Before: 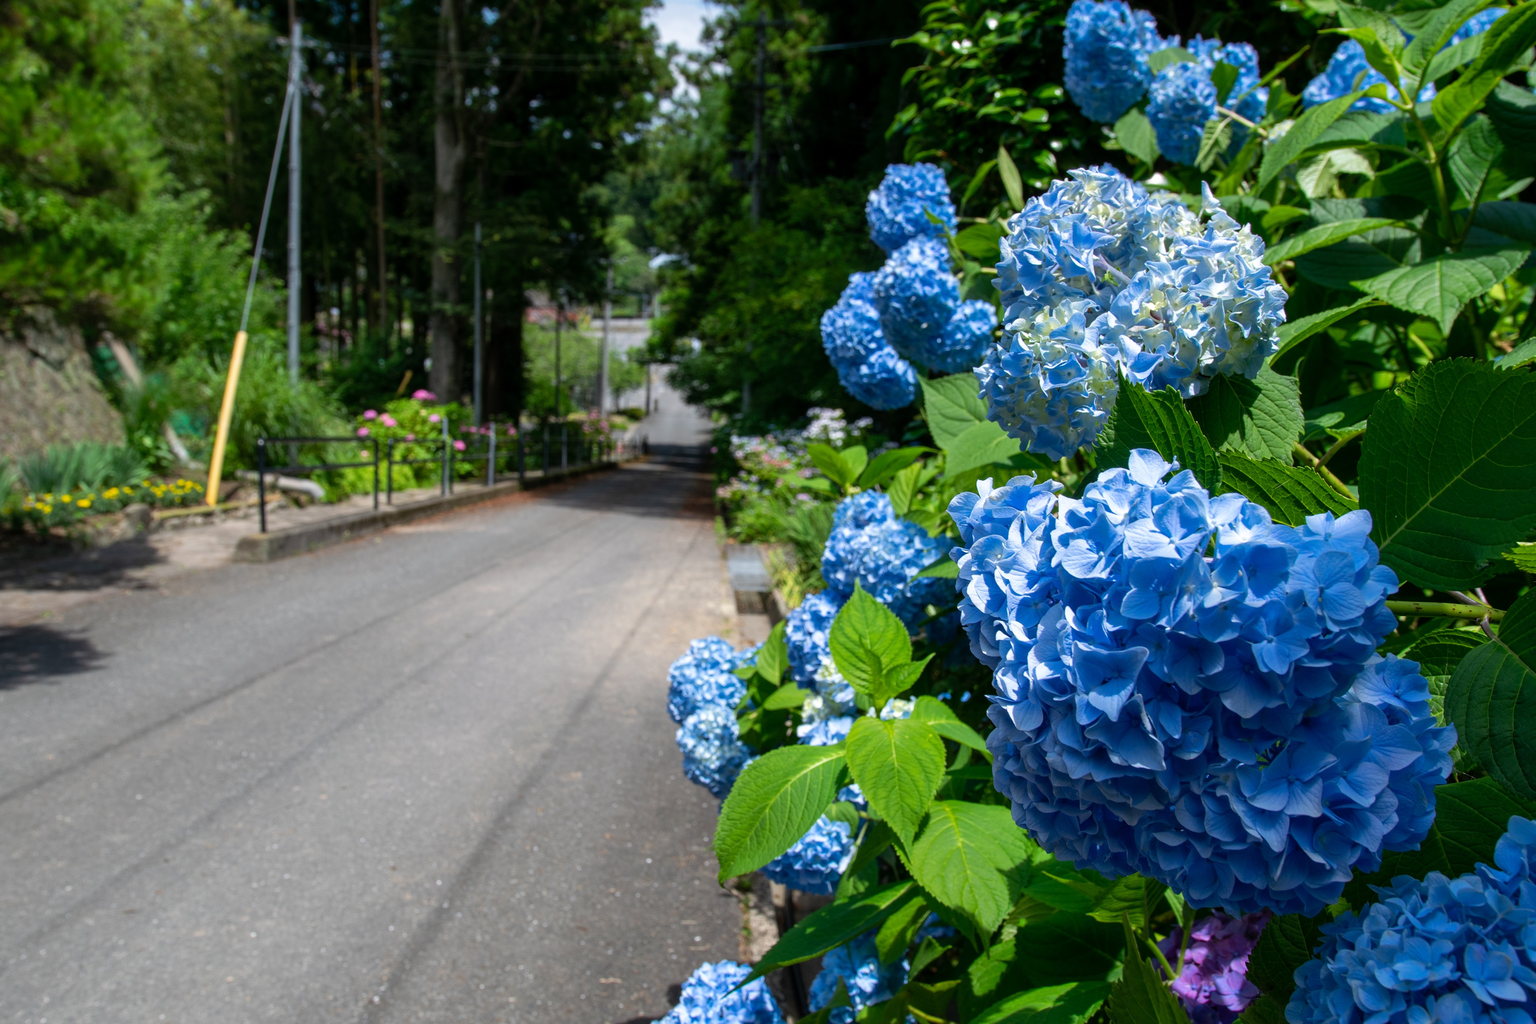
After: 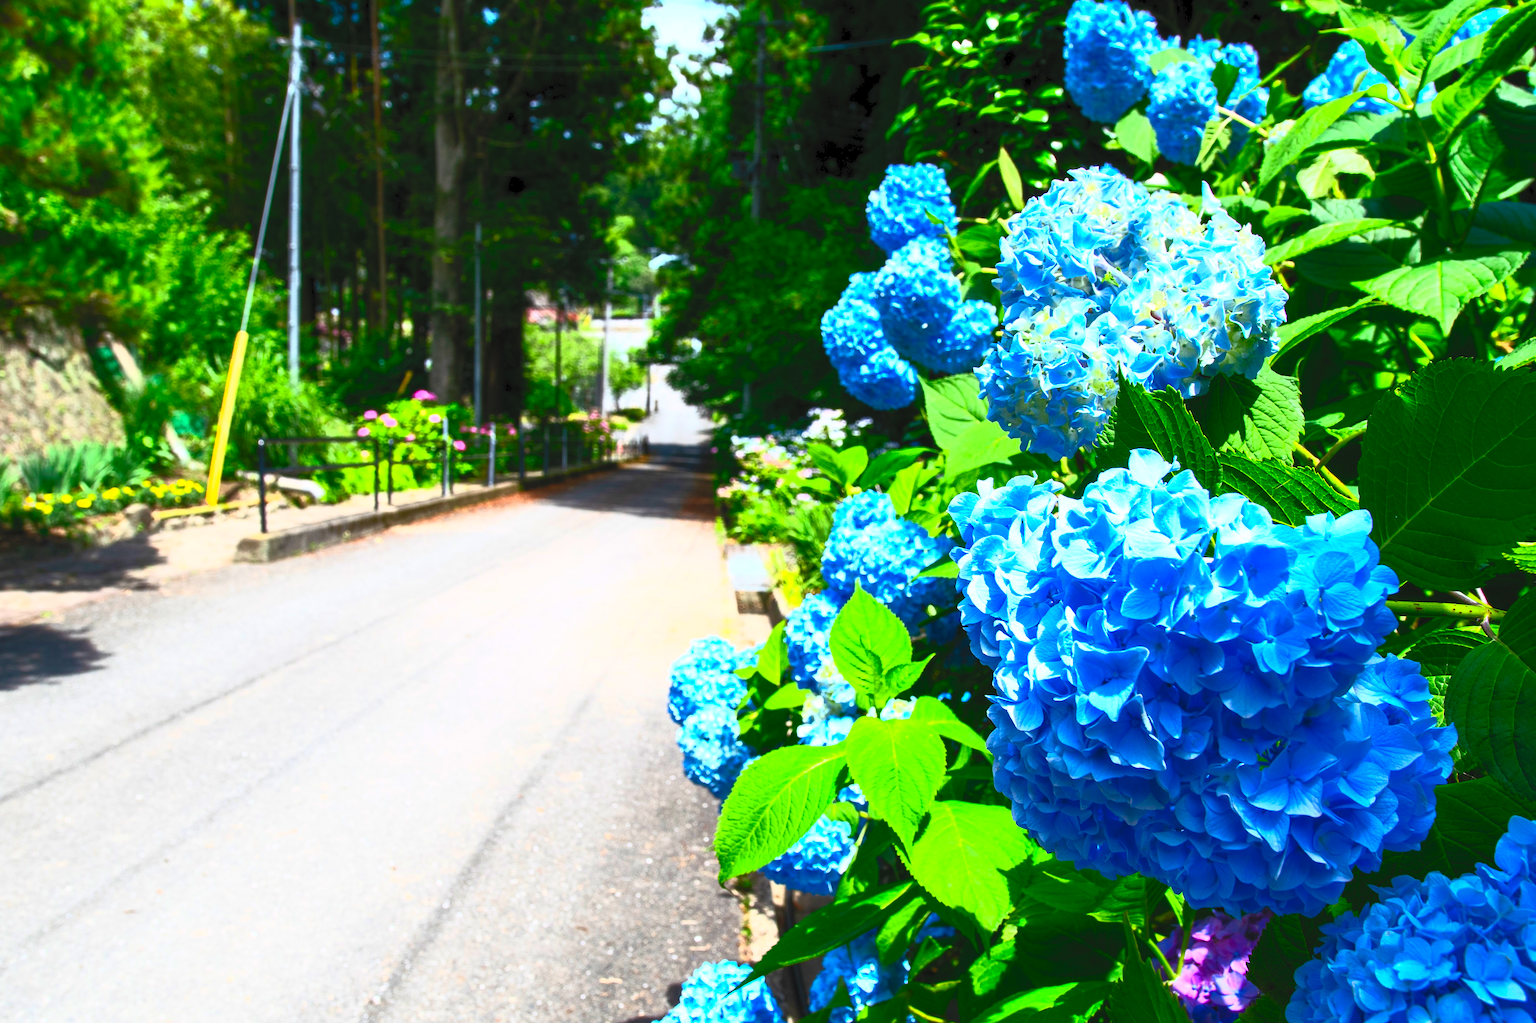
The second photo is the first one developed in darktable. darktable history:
color balance: input saturation 99%
contrast brightness saturation: contrast 1, brightness 1, saturation 1
